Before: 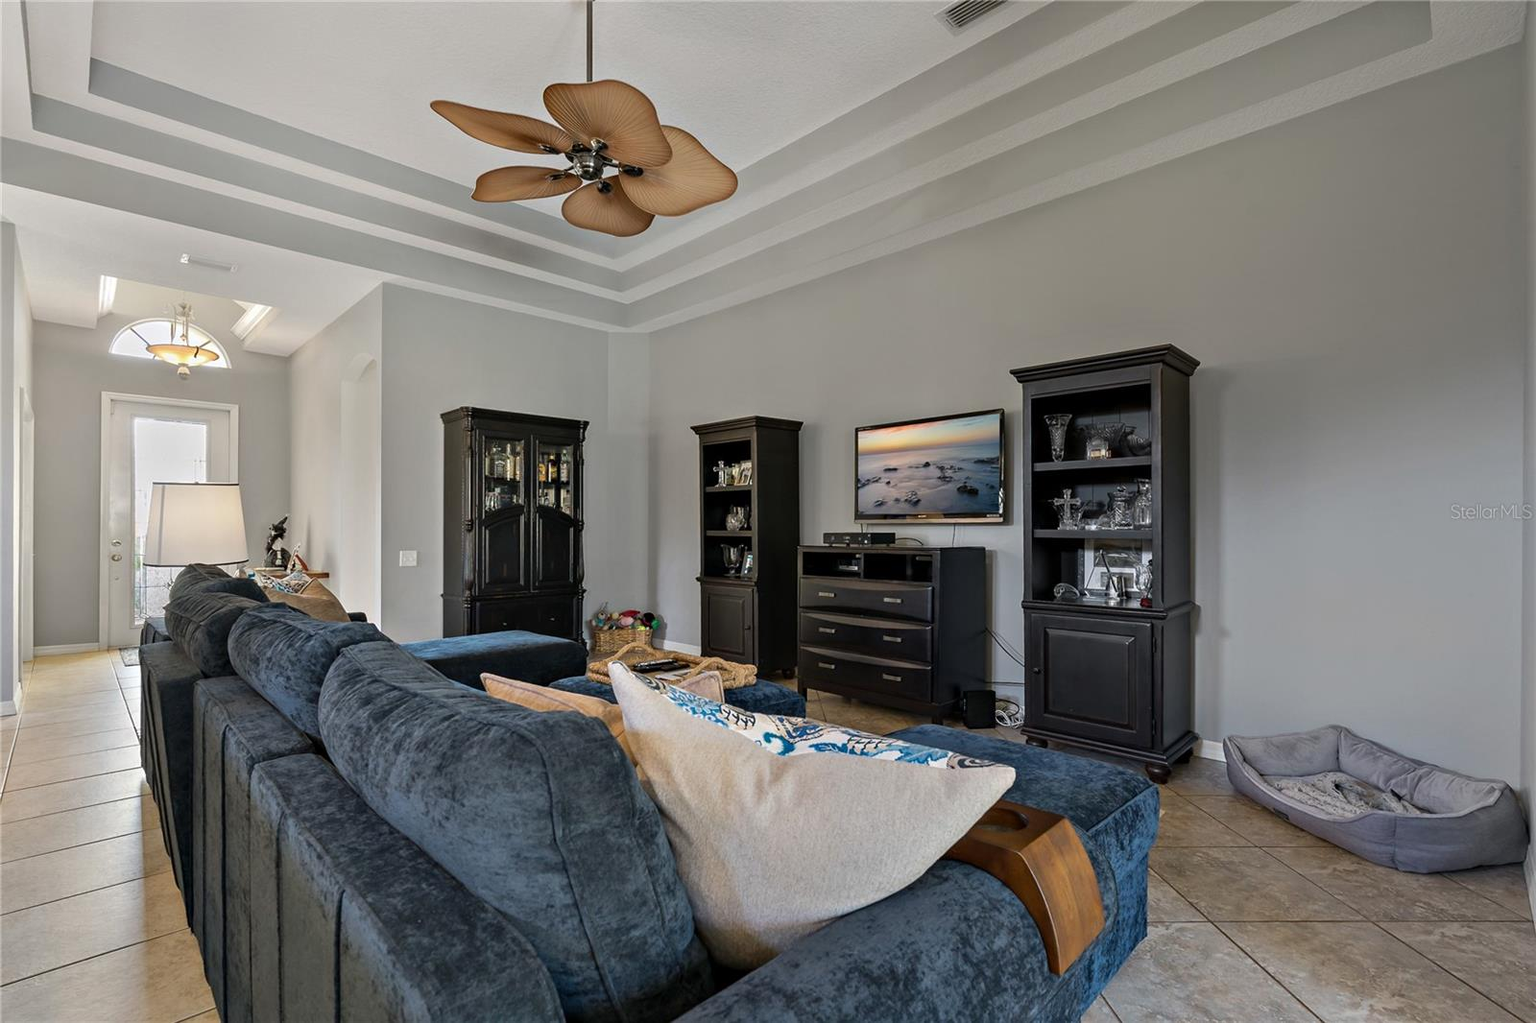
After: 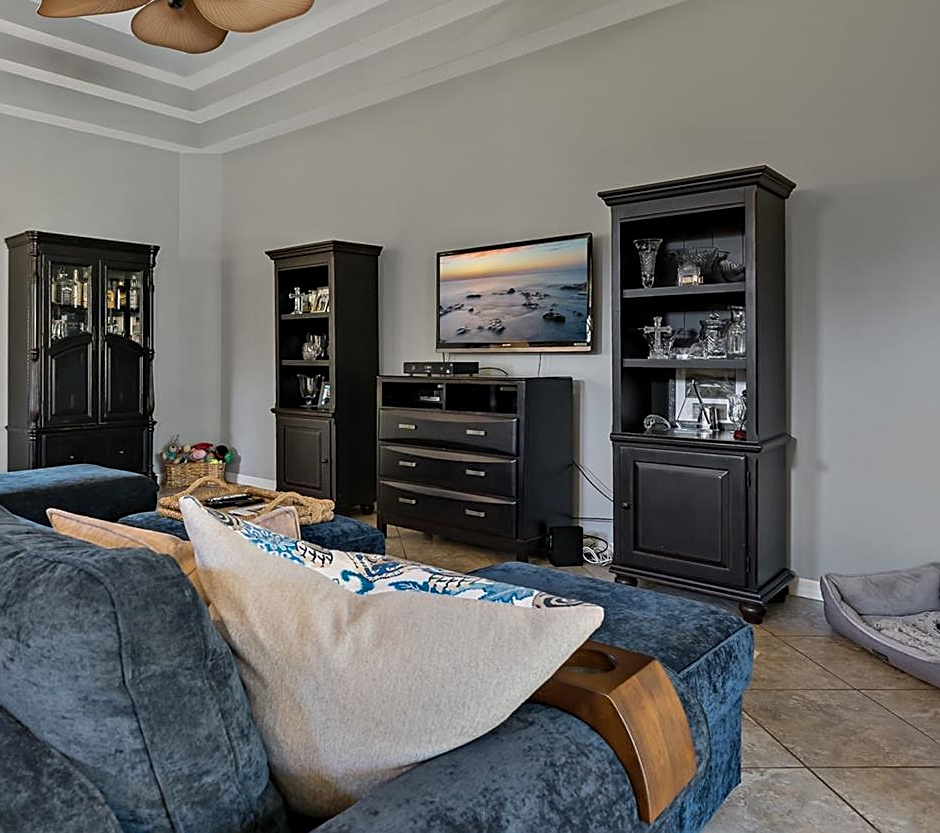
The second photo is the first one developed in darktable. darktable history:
crop and rotate: left 28.449%, top 18.12%, right 12.795%, bottom 3.693%
sharpen: on, module defaults
shadows and highlights: shadows 52.15, highlights -28.59, soften with gaussian
